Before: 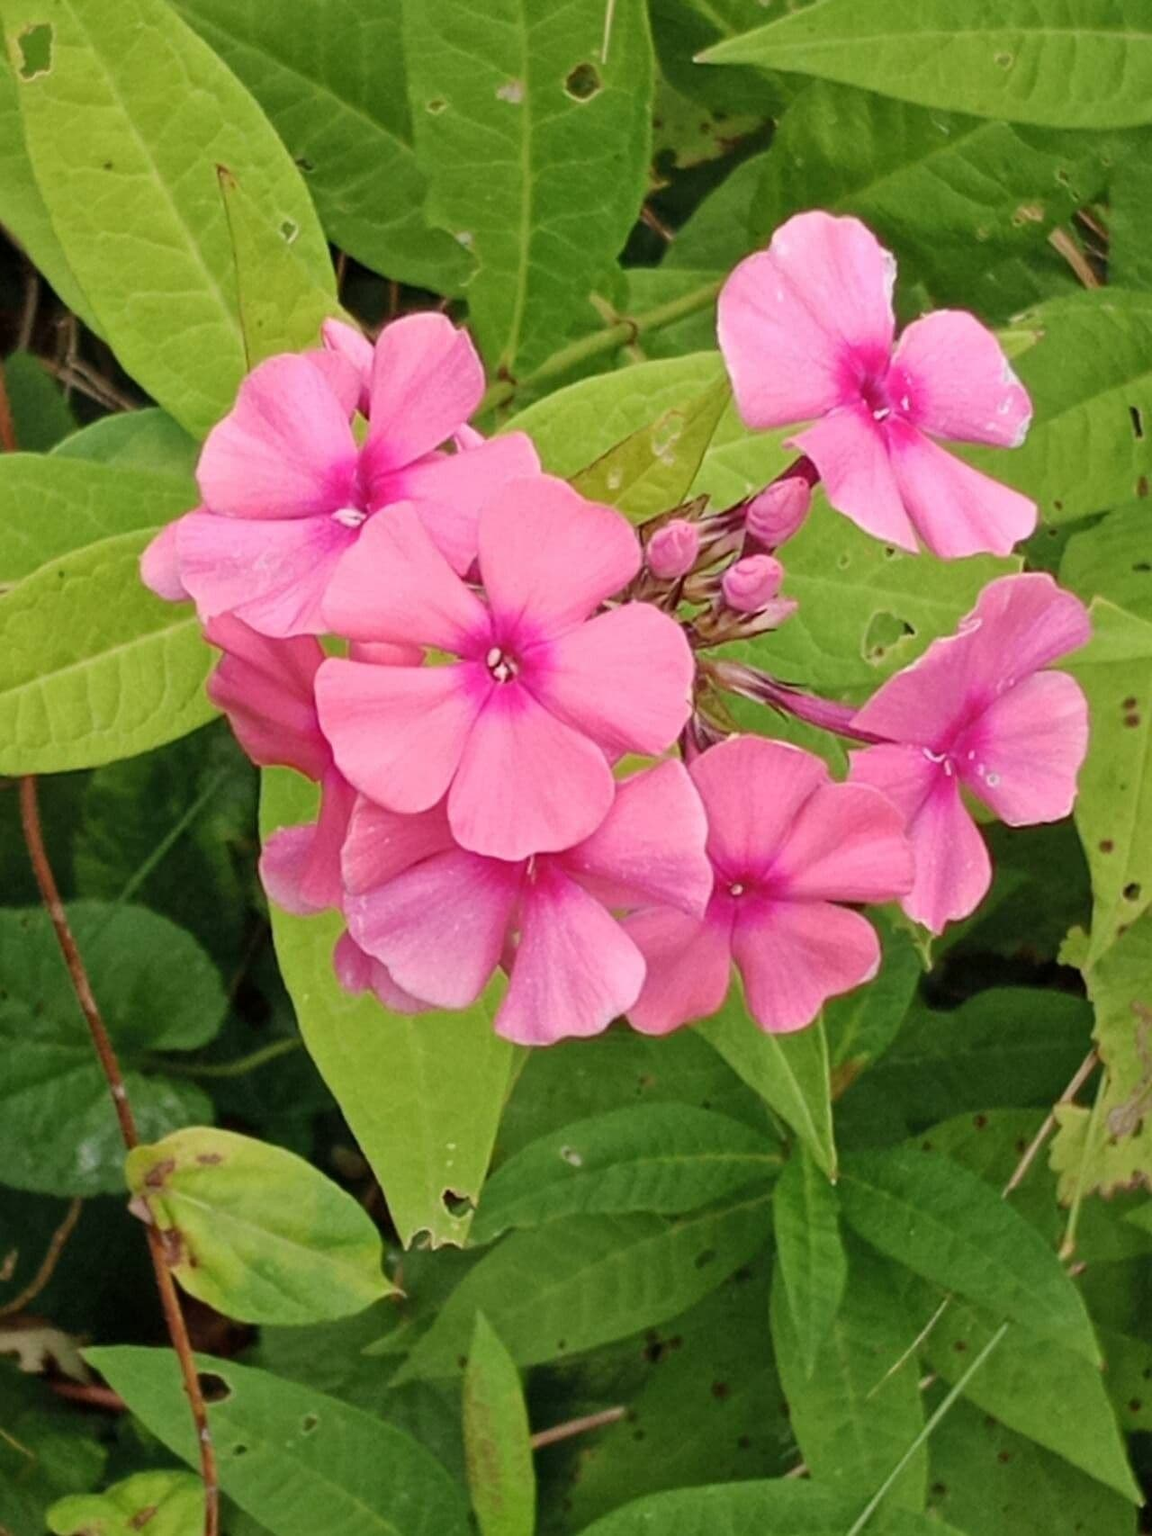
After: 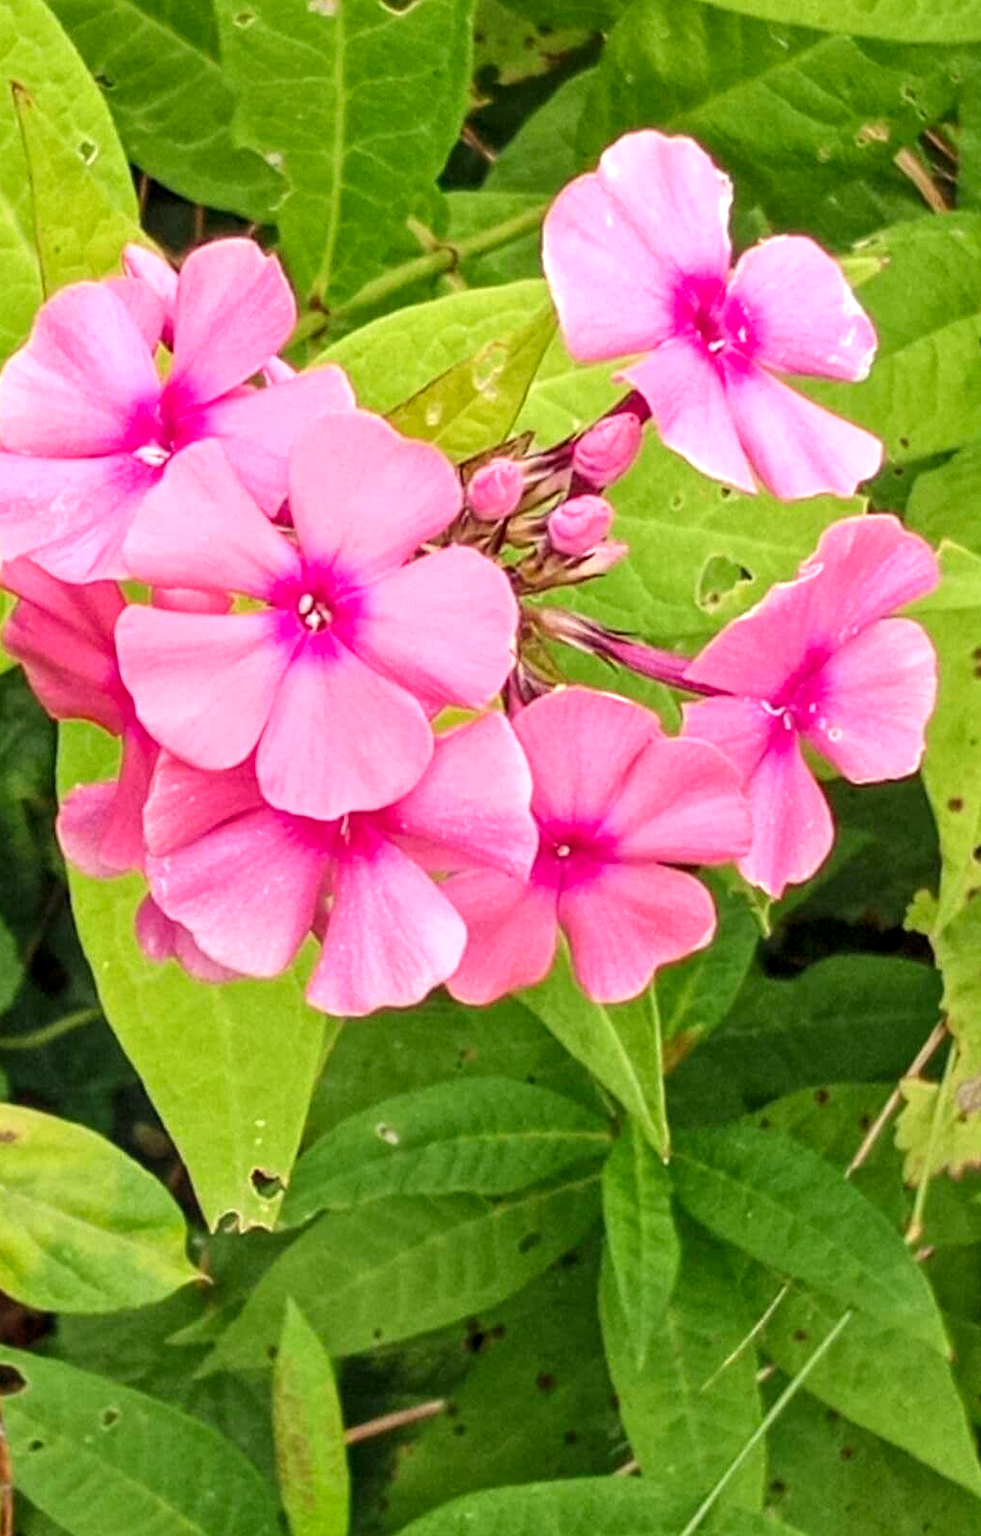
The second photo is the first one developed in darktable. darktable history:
tone equalizer: on, module defaults
color correction: highlights a* 0.816, highlights b* 2.78, saturation 1.1
exposure: black level correction 0, exposure 0.6 EV, compensate highlight preservation false
crop and rotate: left 17.959%, top 5.771%, right 1.742%
local contrast: detail 130%
